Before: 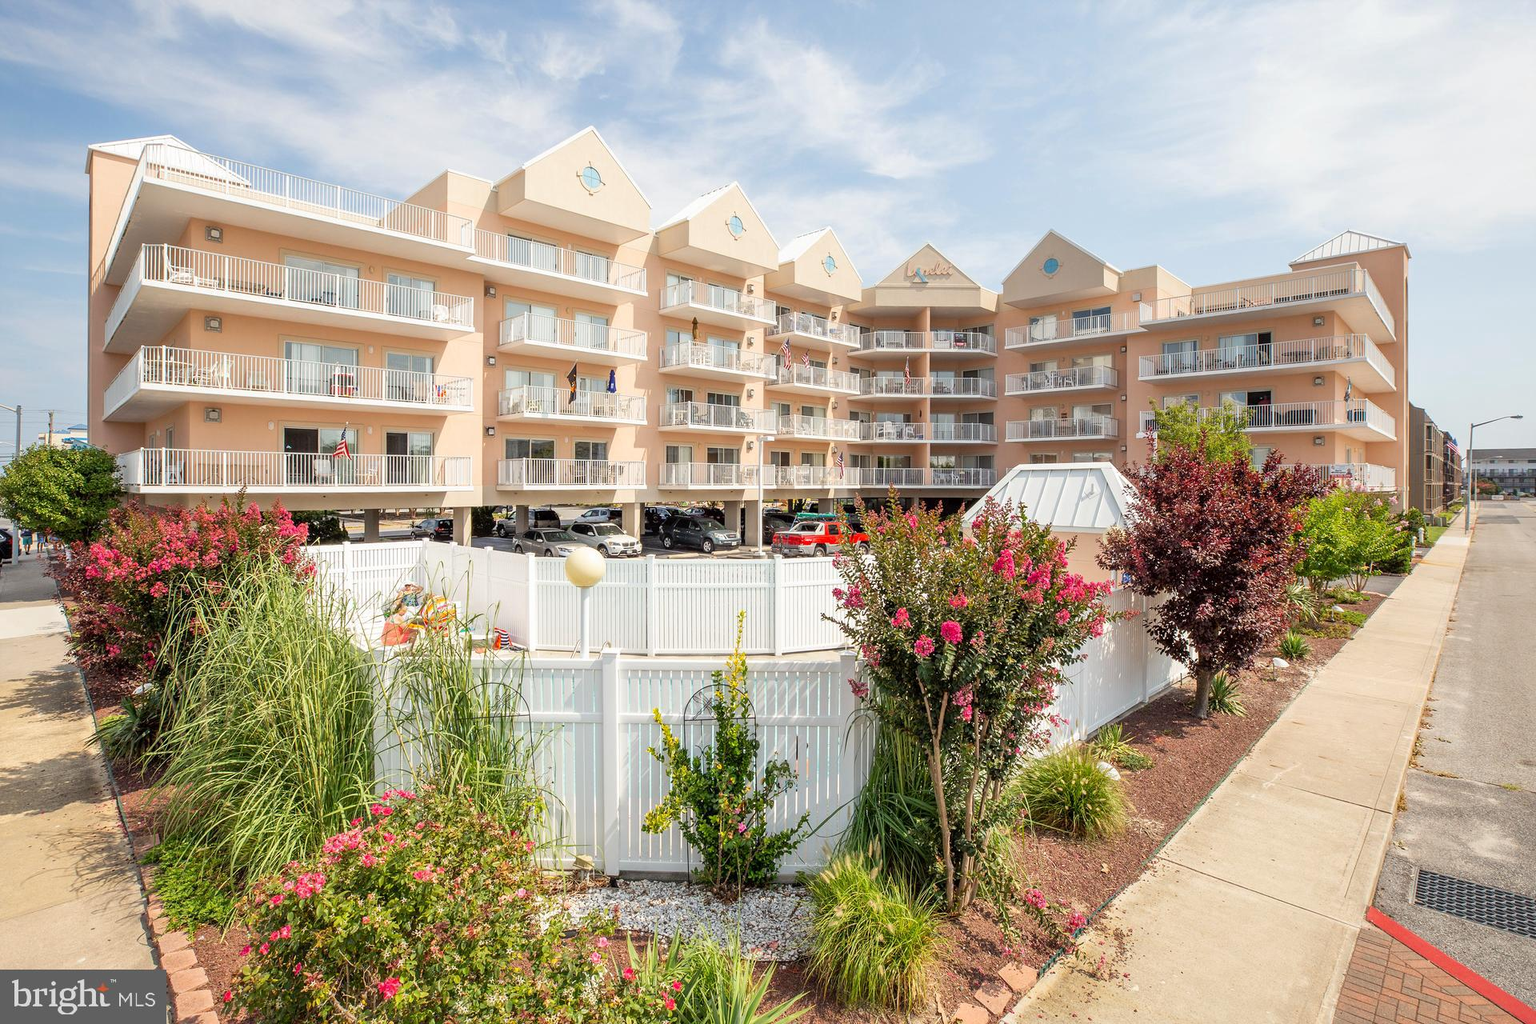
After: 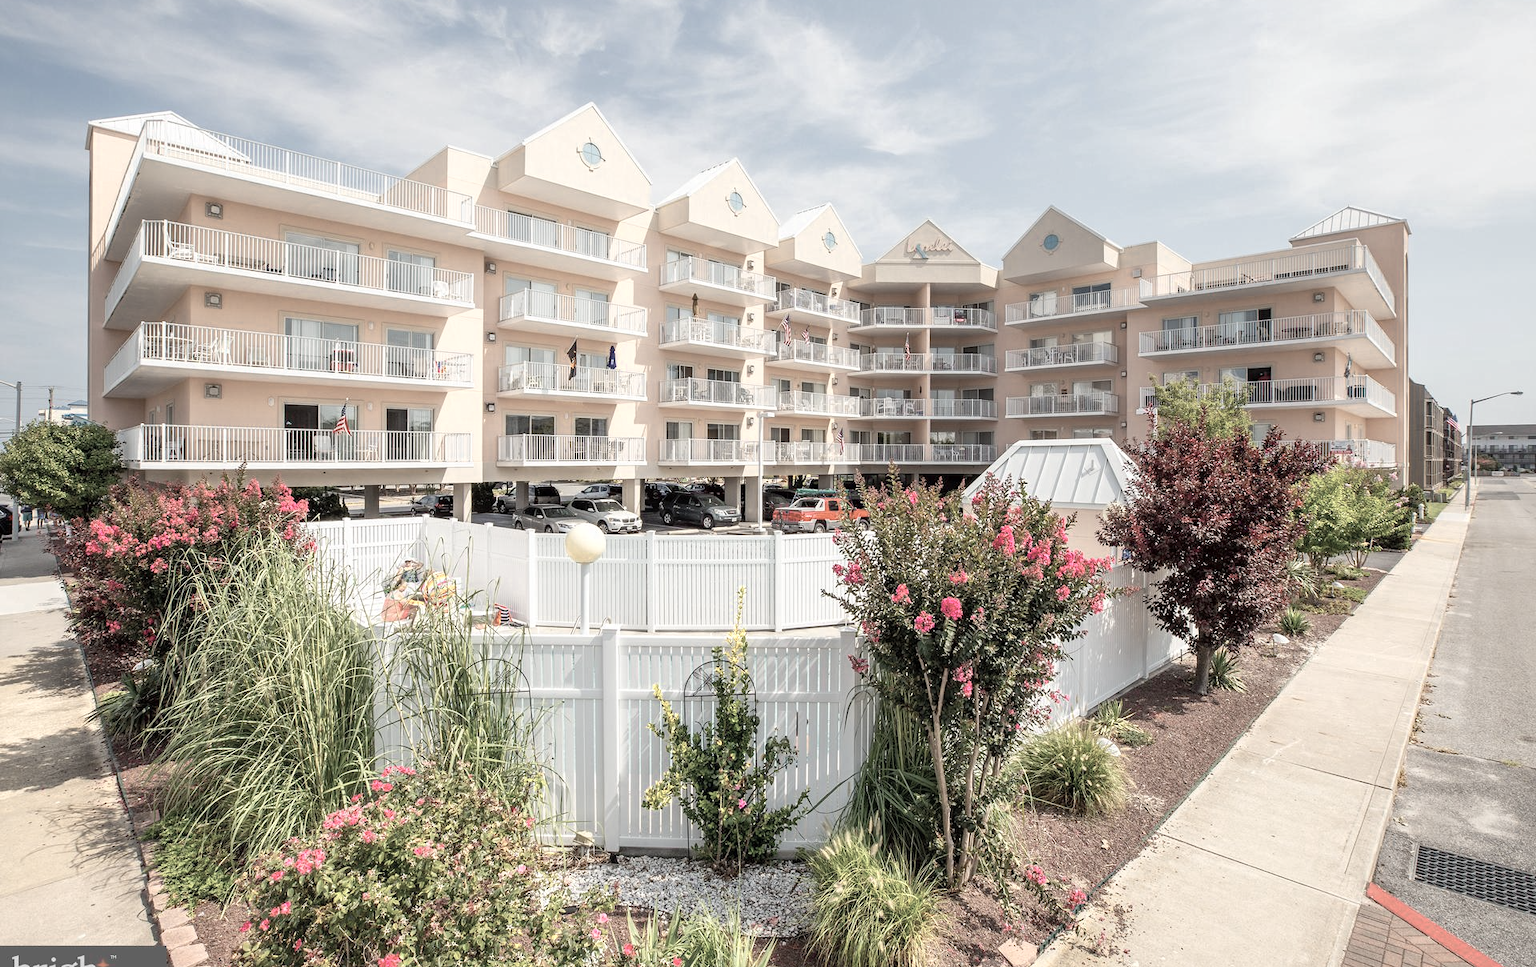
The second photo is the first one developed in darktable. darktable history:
color zones: curves: ch0 [(0, 0.6) (0.129, 0.585) (0.193, 0.596) (0.429, 0.5) (0.571, 0.5) (0.714, 0.5) (0.857, 0.5) (1, 0.6)]; ch1 [(0, 0.453) (0.112, 0.245) (0.213, 0.252) (0.429, 0.233) (0.571, 0.231) (0.683, 0.242) (0.857, 0.296) (1, 0.453)]
crop and rotate: top 2.383%, bottom 3.105%
